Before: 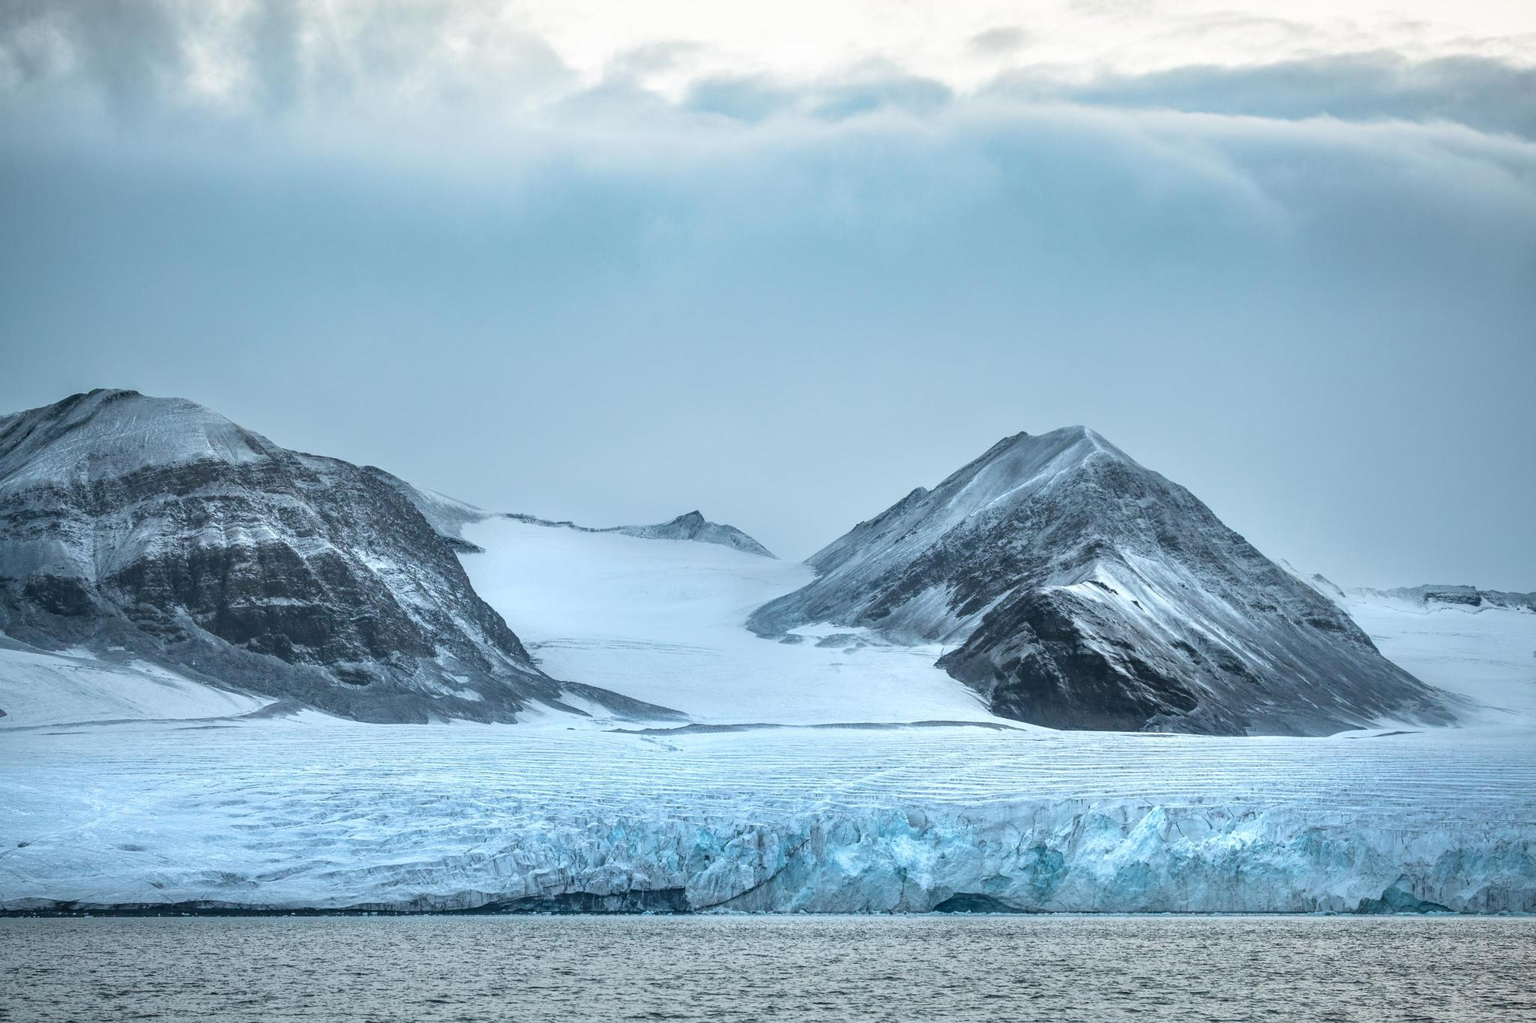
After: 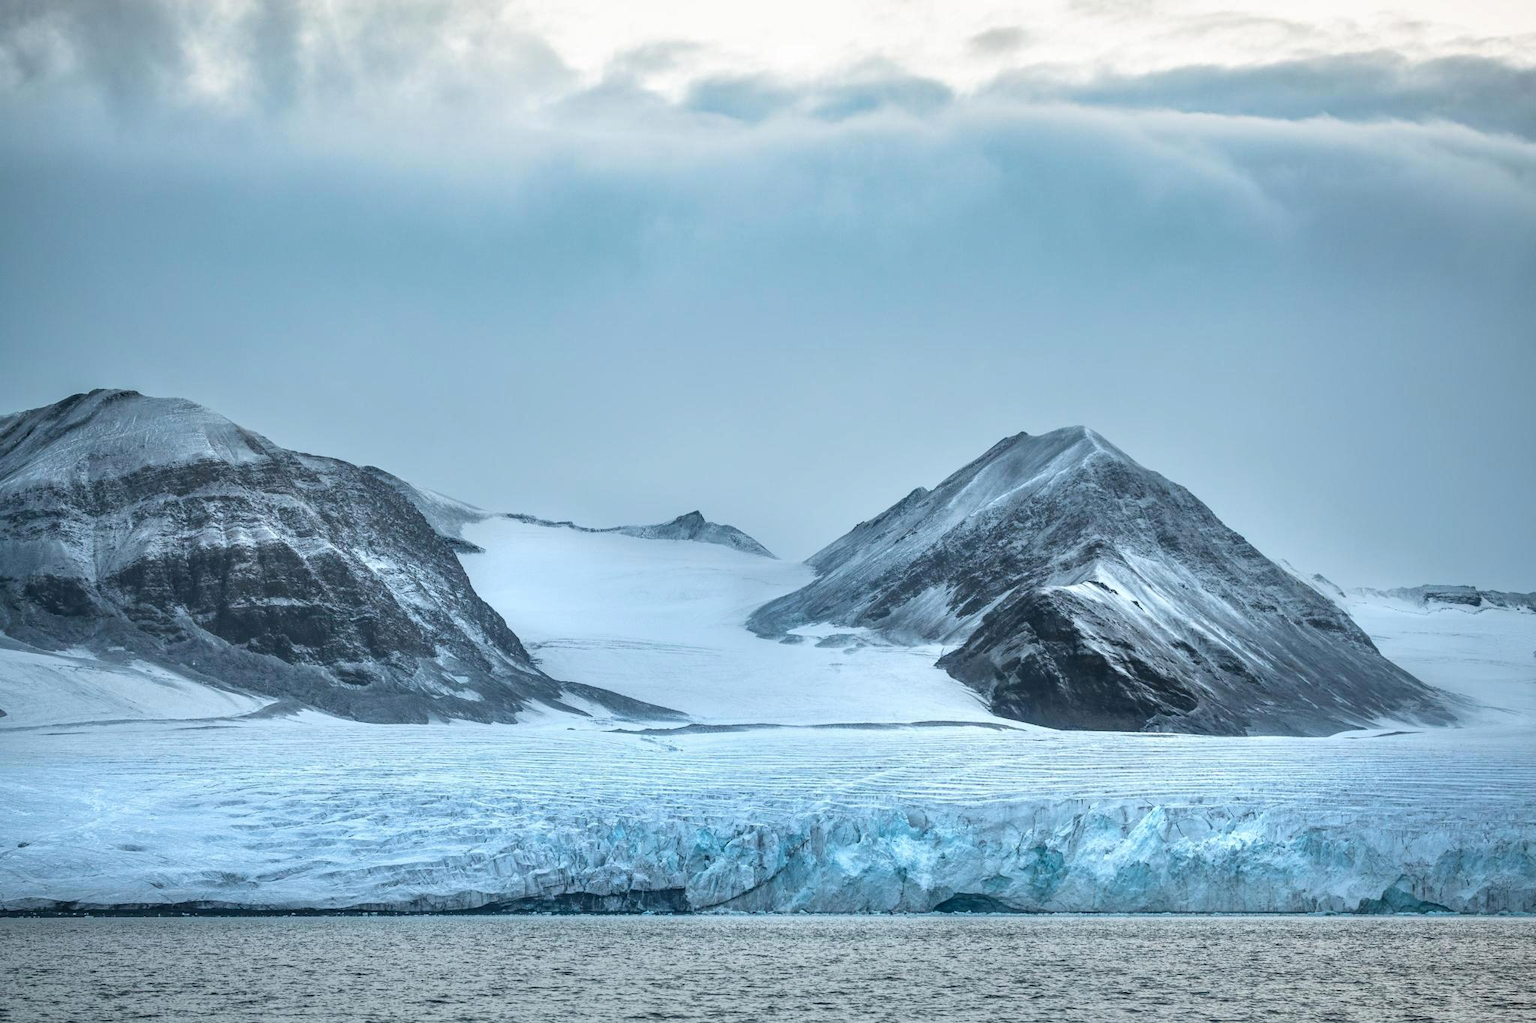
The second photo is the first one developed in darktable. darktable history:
color balance rgb: global vibrance 10%
shadows and highlights: shadows 37.27, highlights -28.18, soften with gaussian
